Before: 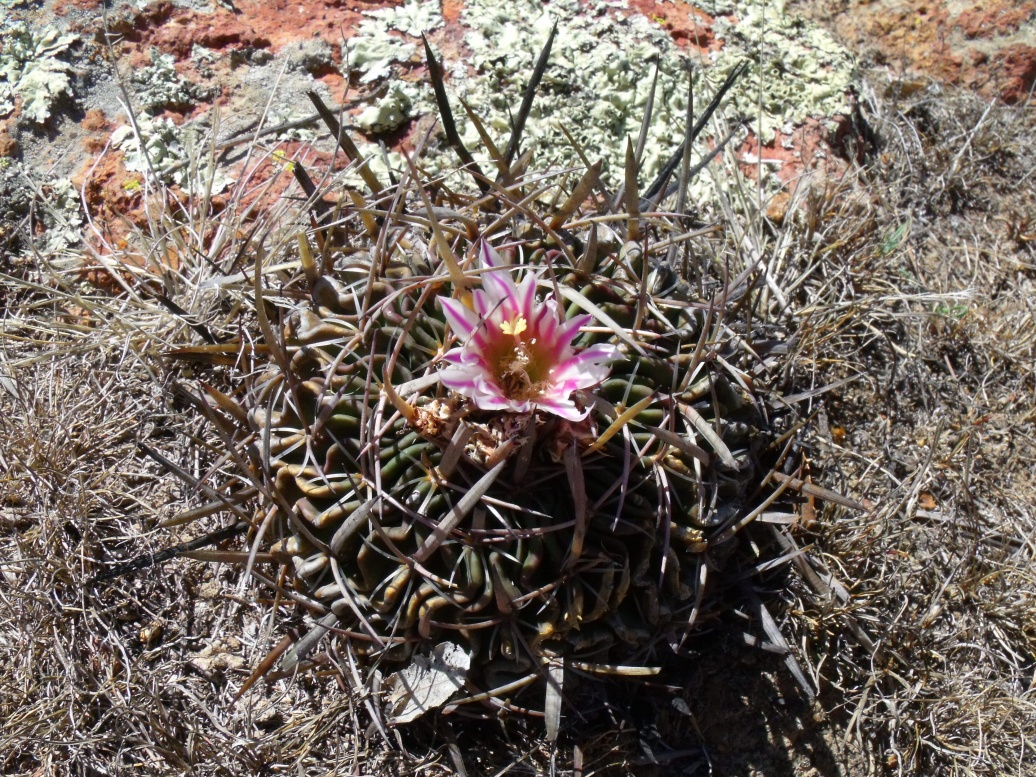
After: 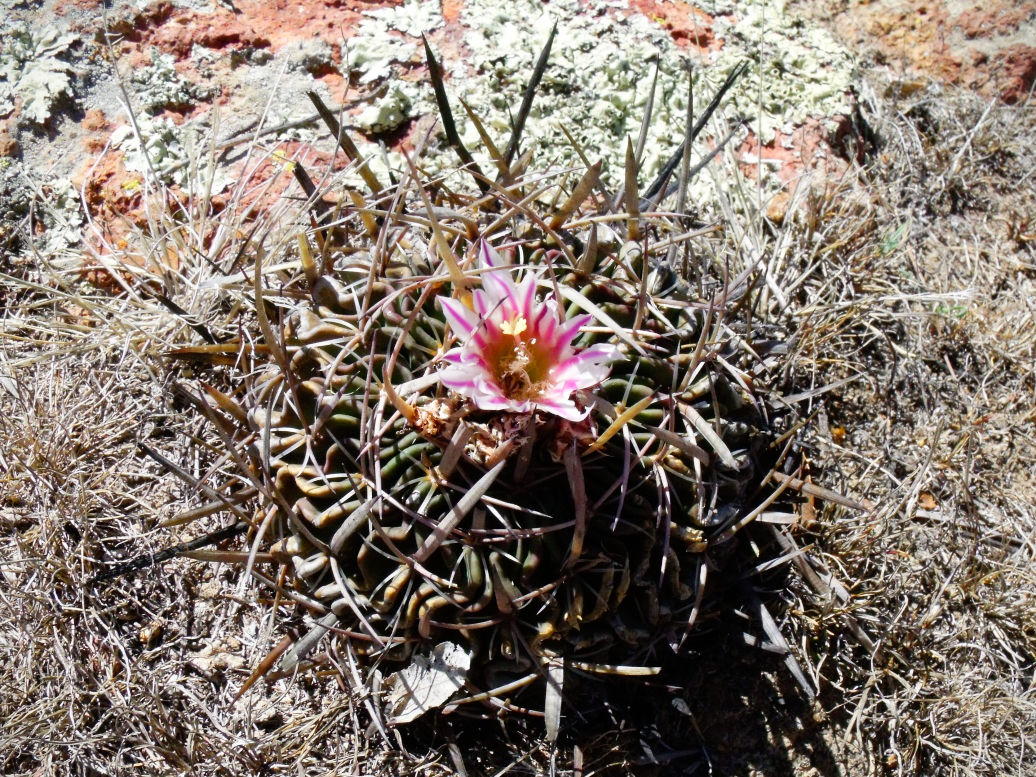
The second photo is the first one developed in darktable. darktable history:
vignetting: fall-off start 100.79%
tone curve: curves: ch0 [(0, 0) (0.051, 0.027) (0.096, 0.071) (0.219, 0.248) (0.428, 0.52) (0.596, 0.713) (0.727, 0.823) (0.859, 0.924) (1, 1)]; ch1 [(0, 0) (0.1, 0.038) (0.318, 0.221) (0.413, 0.325) (0.454, 0.41) (0.493, 0.478) (0.503, 0.501) (0.516, 0.515) (0.548, 0.575) (0.561, 0.596) (0.594, 0.647) (0.666, 0.701) (1, 1)]; ch2 [(0, 0) (0.453, 0.44) (0.479, 0.476) (0.504, 0.5) (0.52, 0.526) (0.557, 0.585) (0.583, 0.608) (0.824, 0.815) (1, 1)], preserve colors none
